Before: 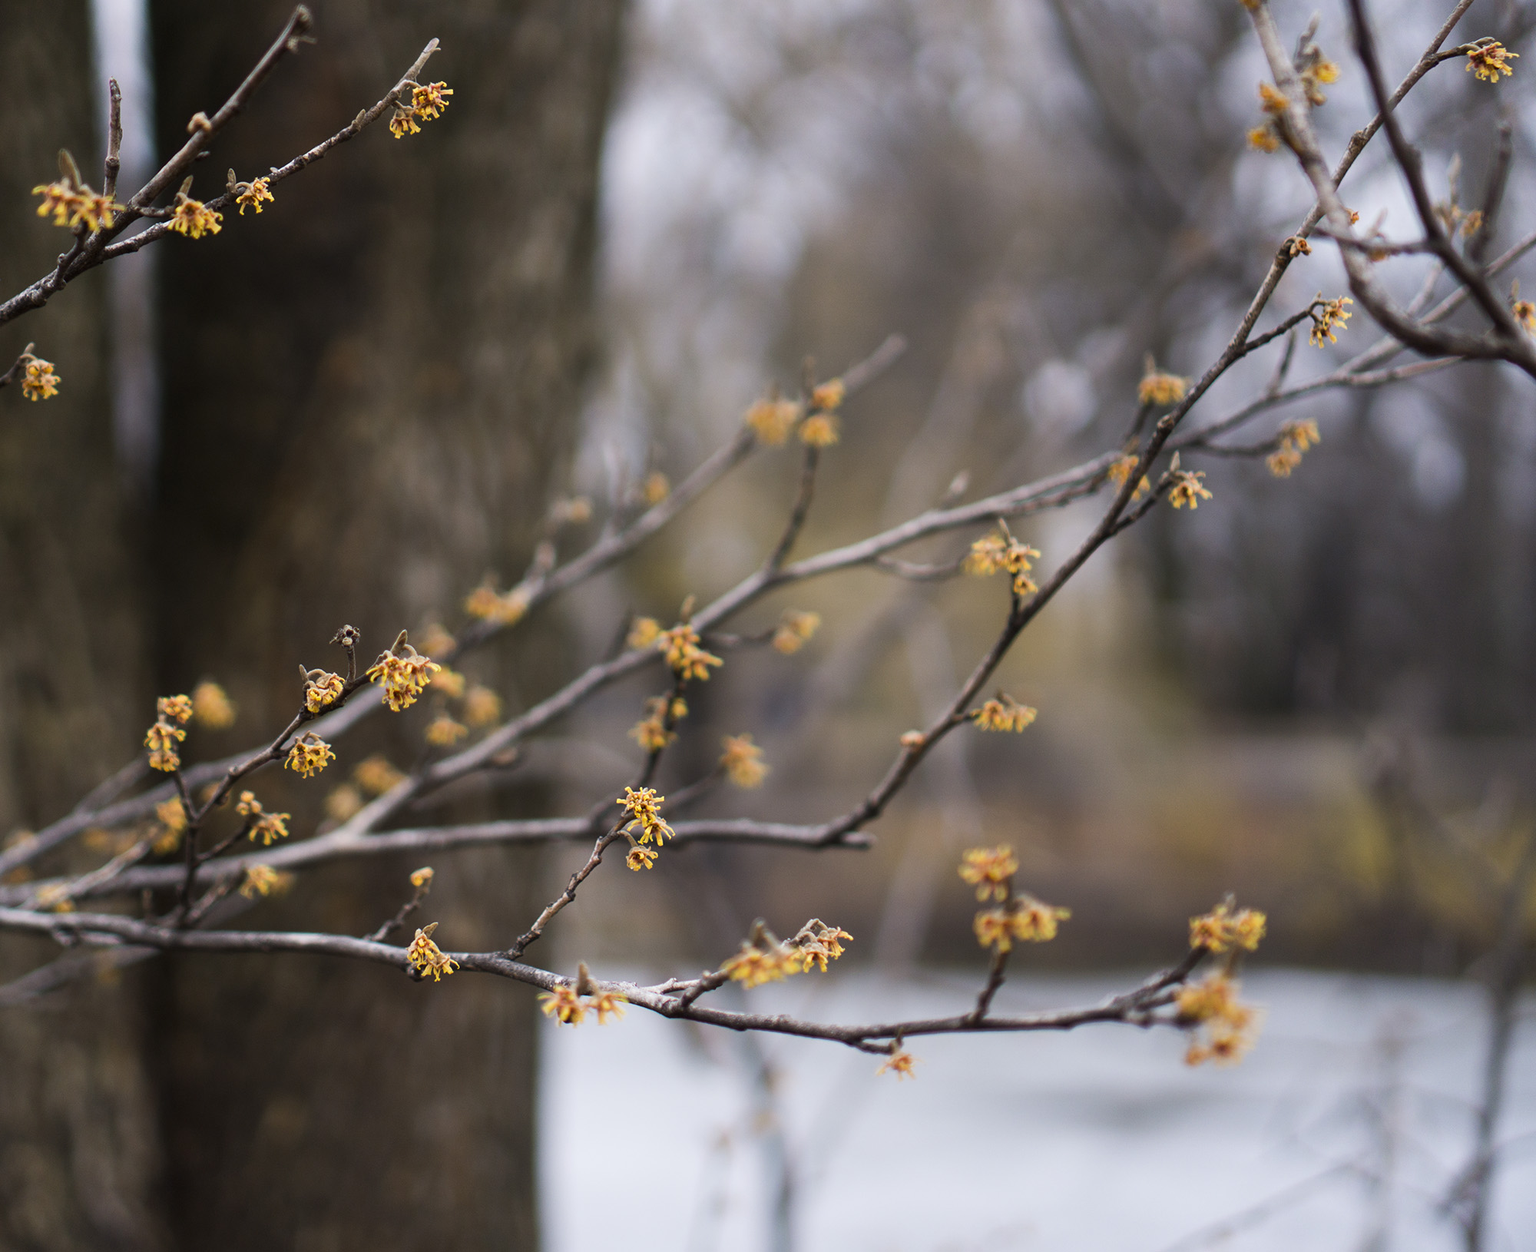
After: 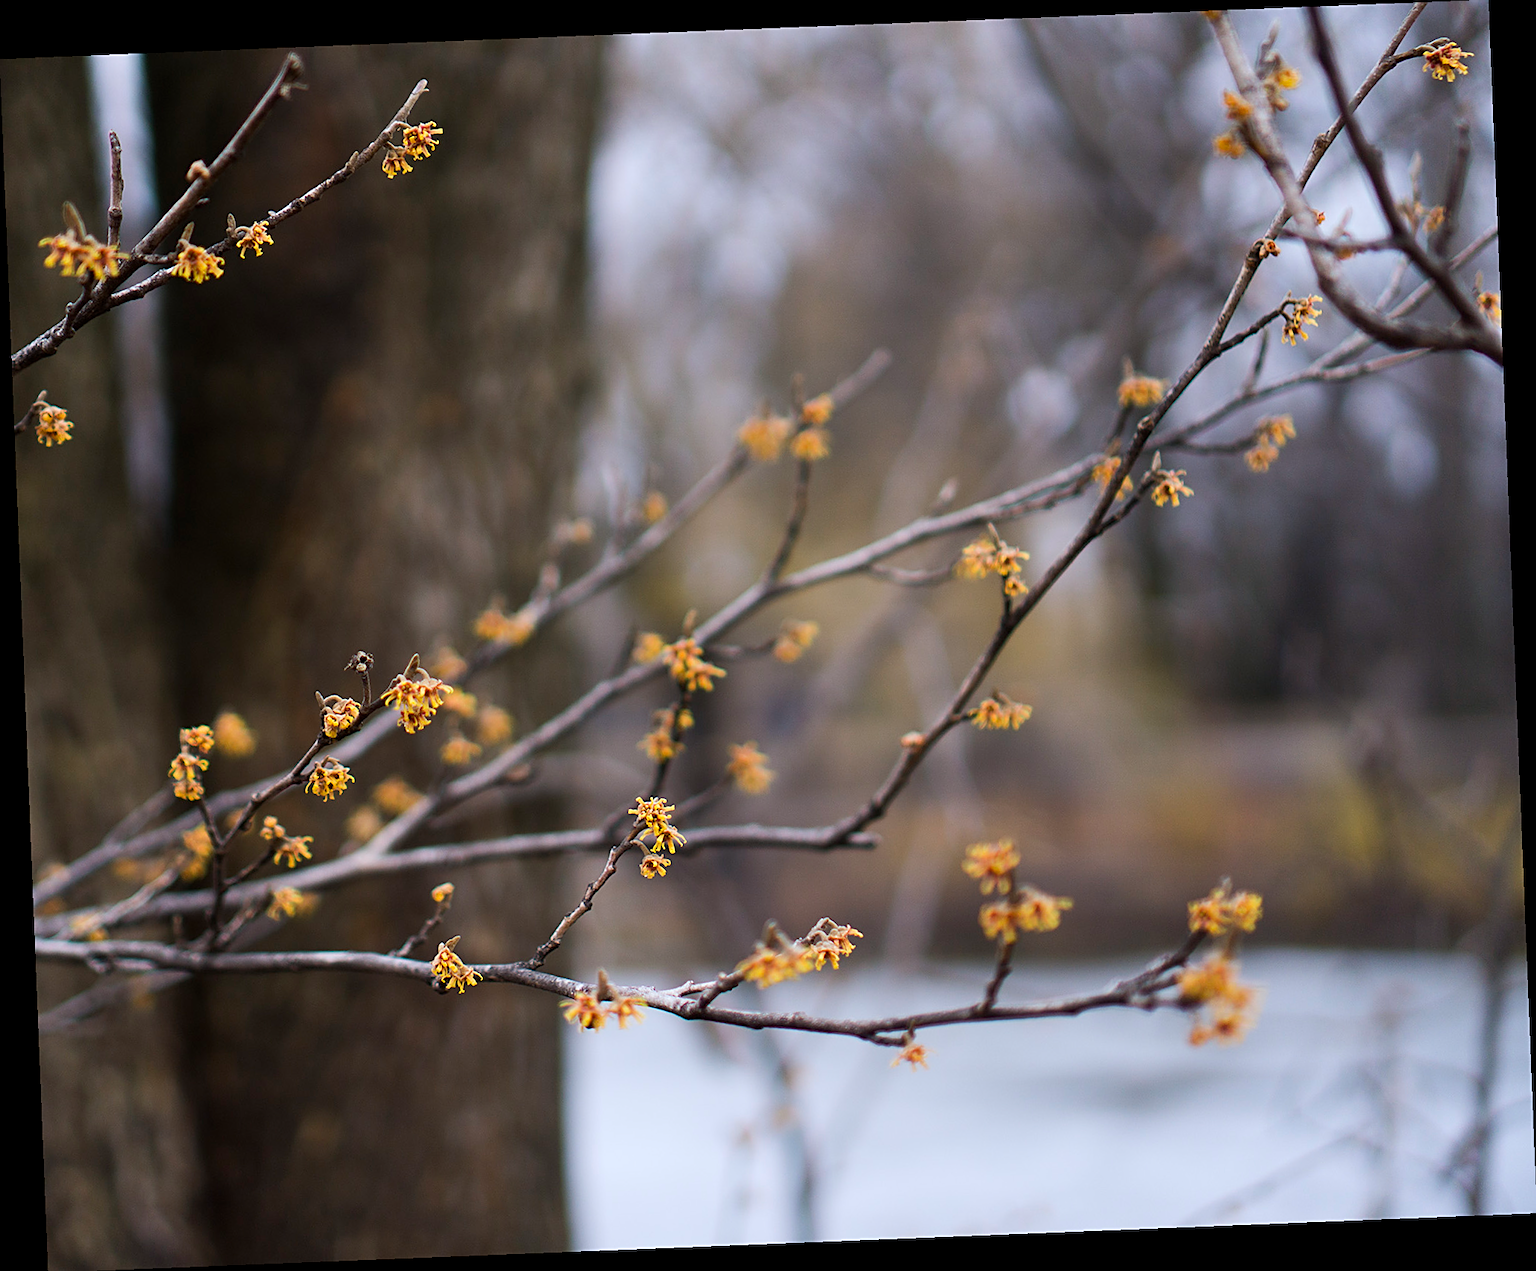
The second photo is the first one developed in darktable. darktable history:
sharpen: on, module defaults
rotate and perspective: rotation -2.29°, automatic cropping off
color contrast: green-magenta contrast 1.1, blue-yellow contrast 1.1, unbound 0
white balance: red 0.983, blue 1.036
